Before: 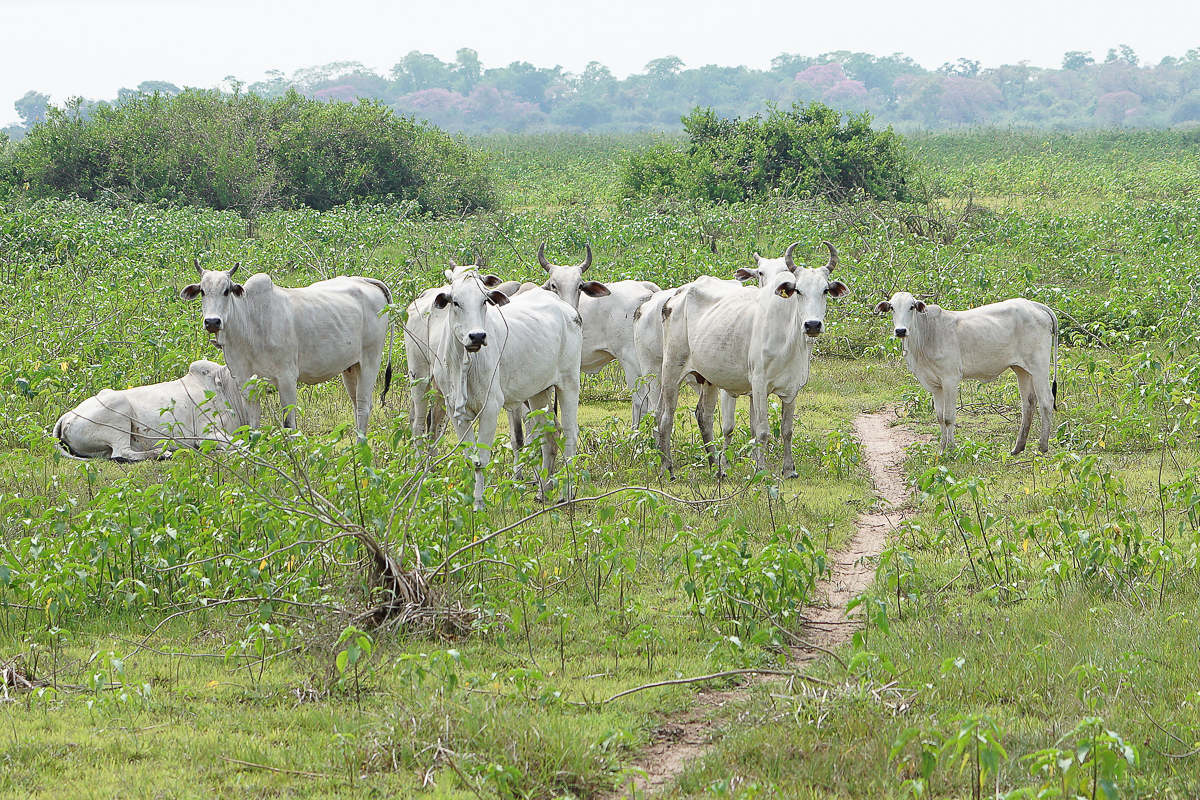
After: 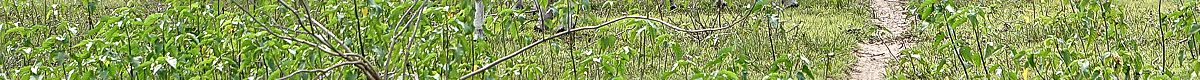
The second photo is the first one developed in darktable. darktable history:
local contrast: highlights 60%, shadows 60%, detail 160%
sharpen: on, module defaults
crop and rotate: top 59.084%, bottom 30.916%
